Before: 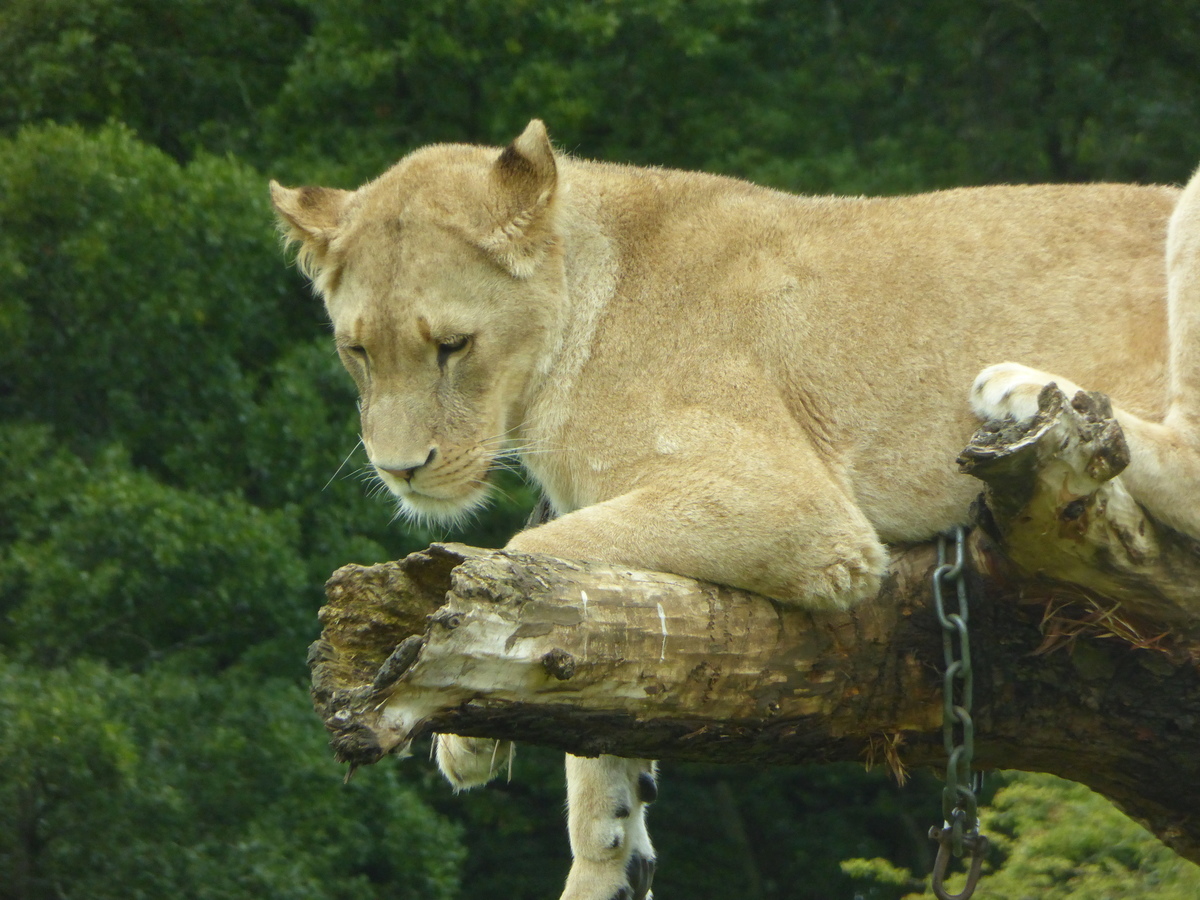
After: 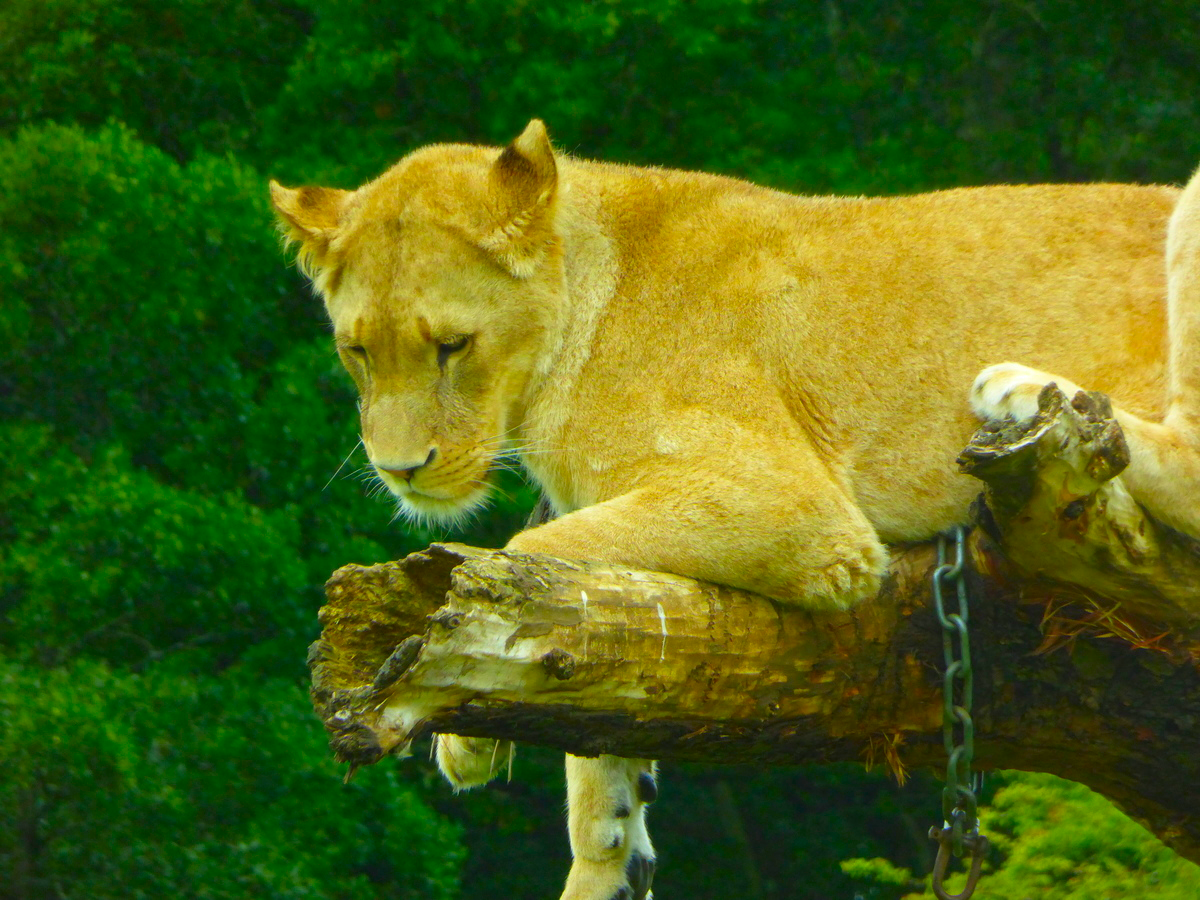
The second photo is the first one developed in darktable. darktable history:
color correction: highlights b* -0.044, saturation 2.2
